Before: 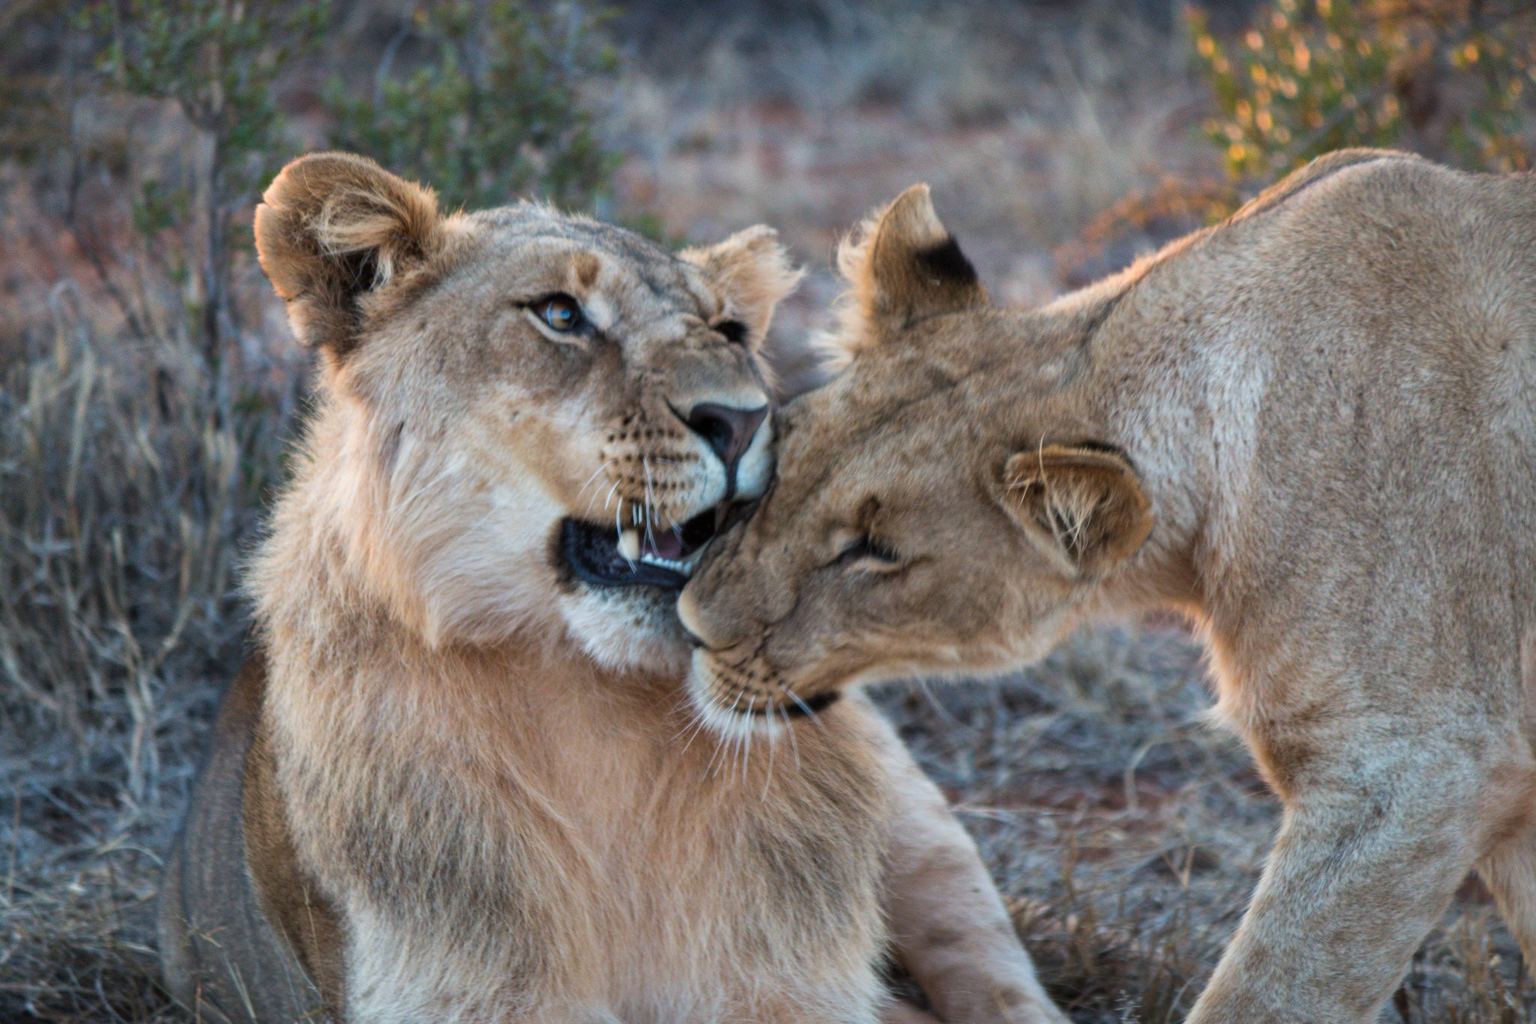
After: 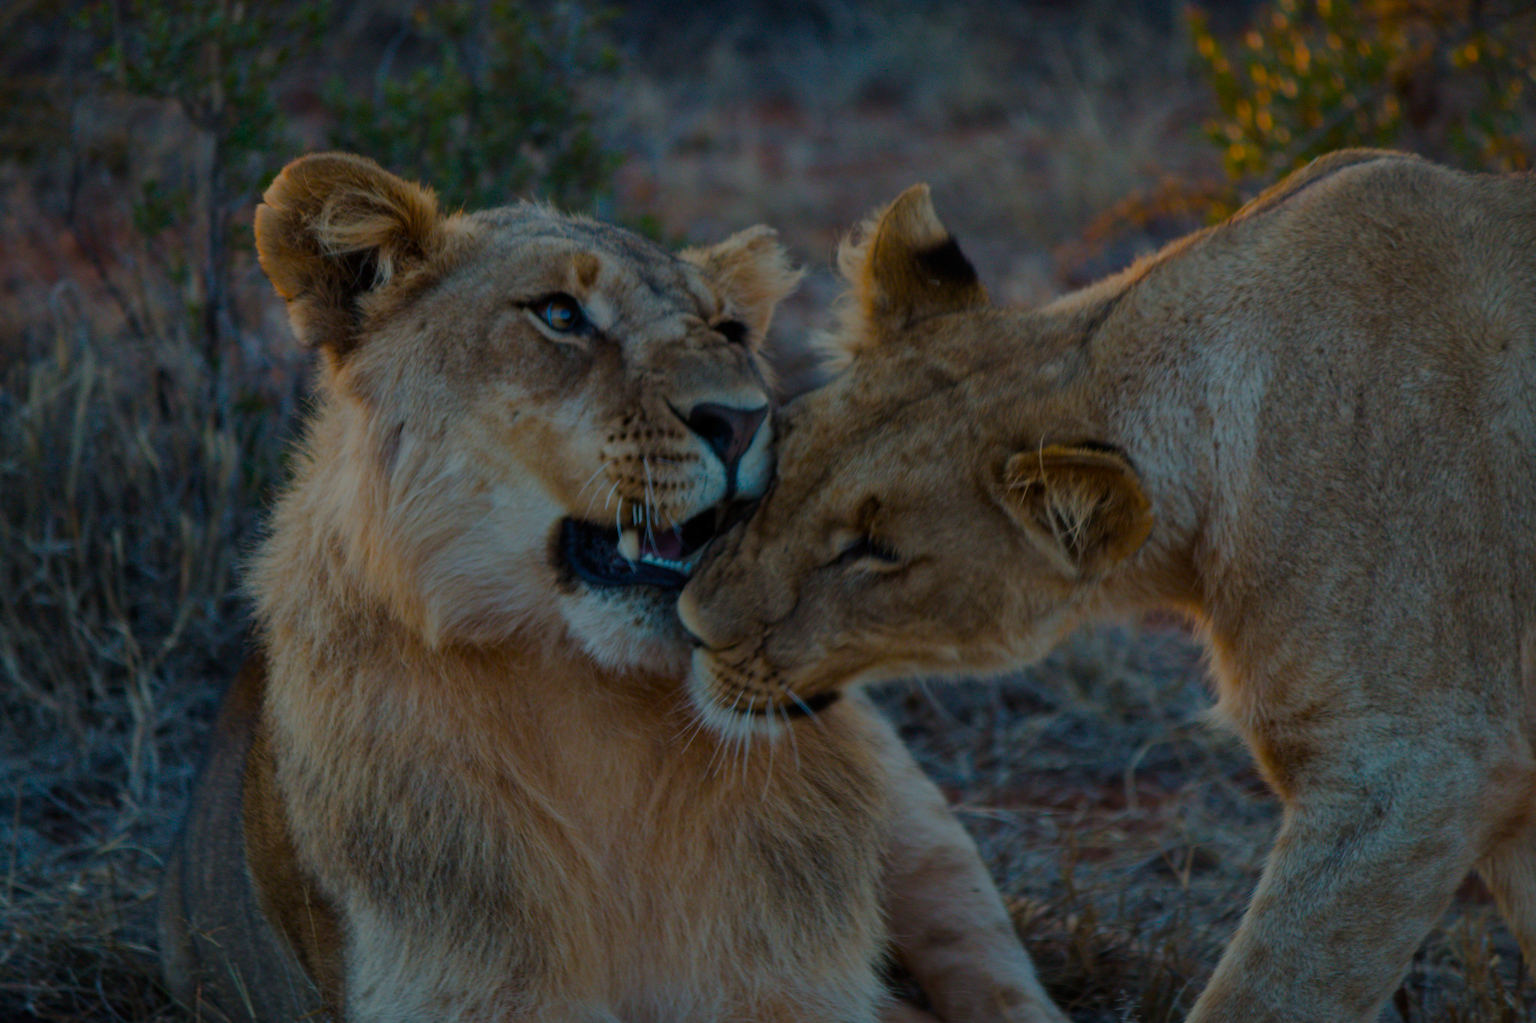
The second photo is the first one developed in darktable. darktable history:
color balance rgb: linear chroma grading › global chroma 20%, perceptual saturation grading › global saturation 25%, perceptual brilliance grading › global brilliance 20%, global vibrance 20%
color correction: highlights a* -6.69, highlights b* 0.49
exposure: exposure -2.446 EV, compensate highlight preservation false
